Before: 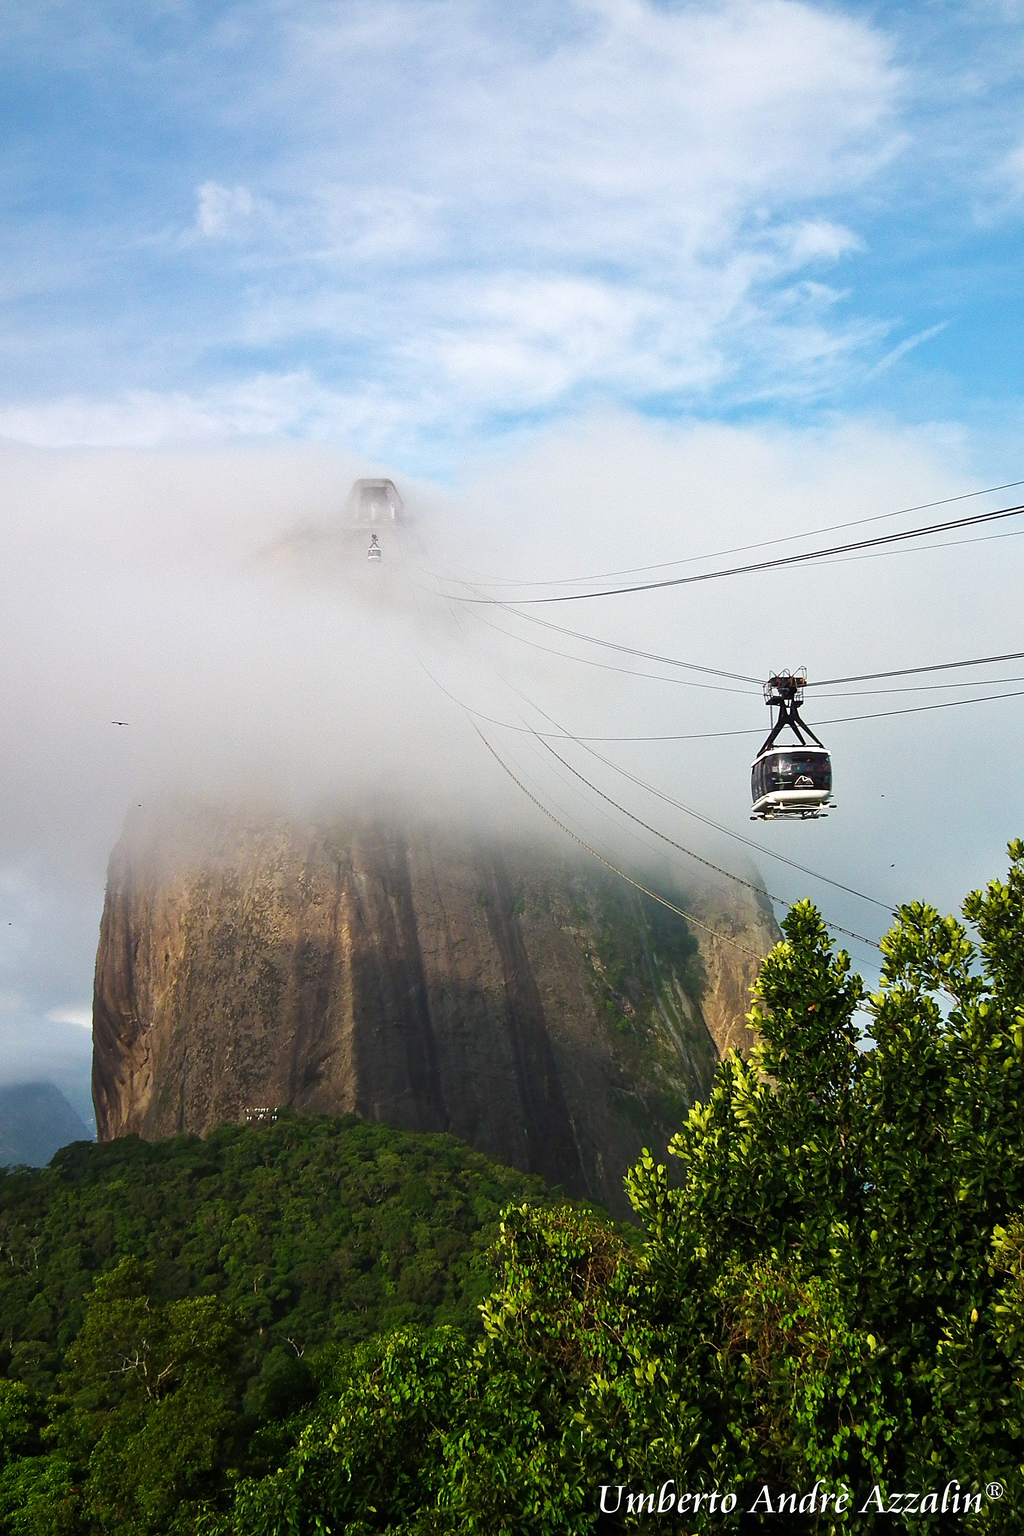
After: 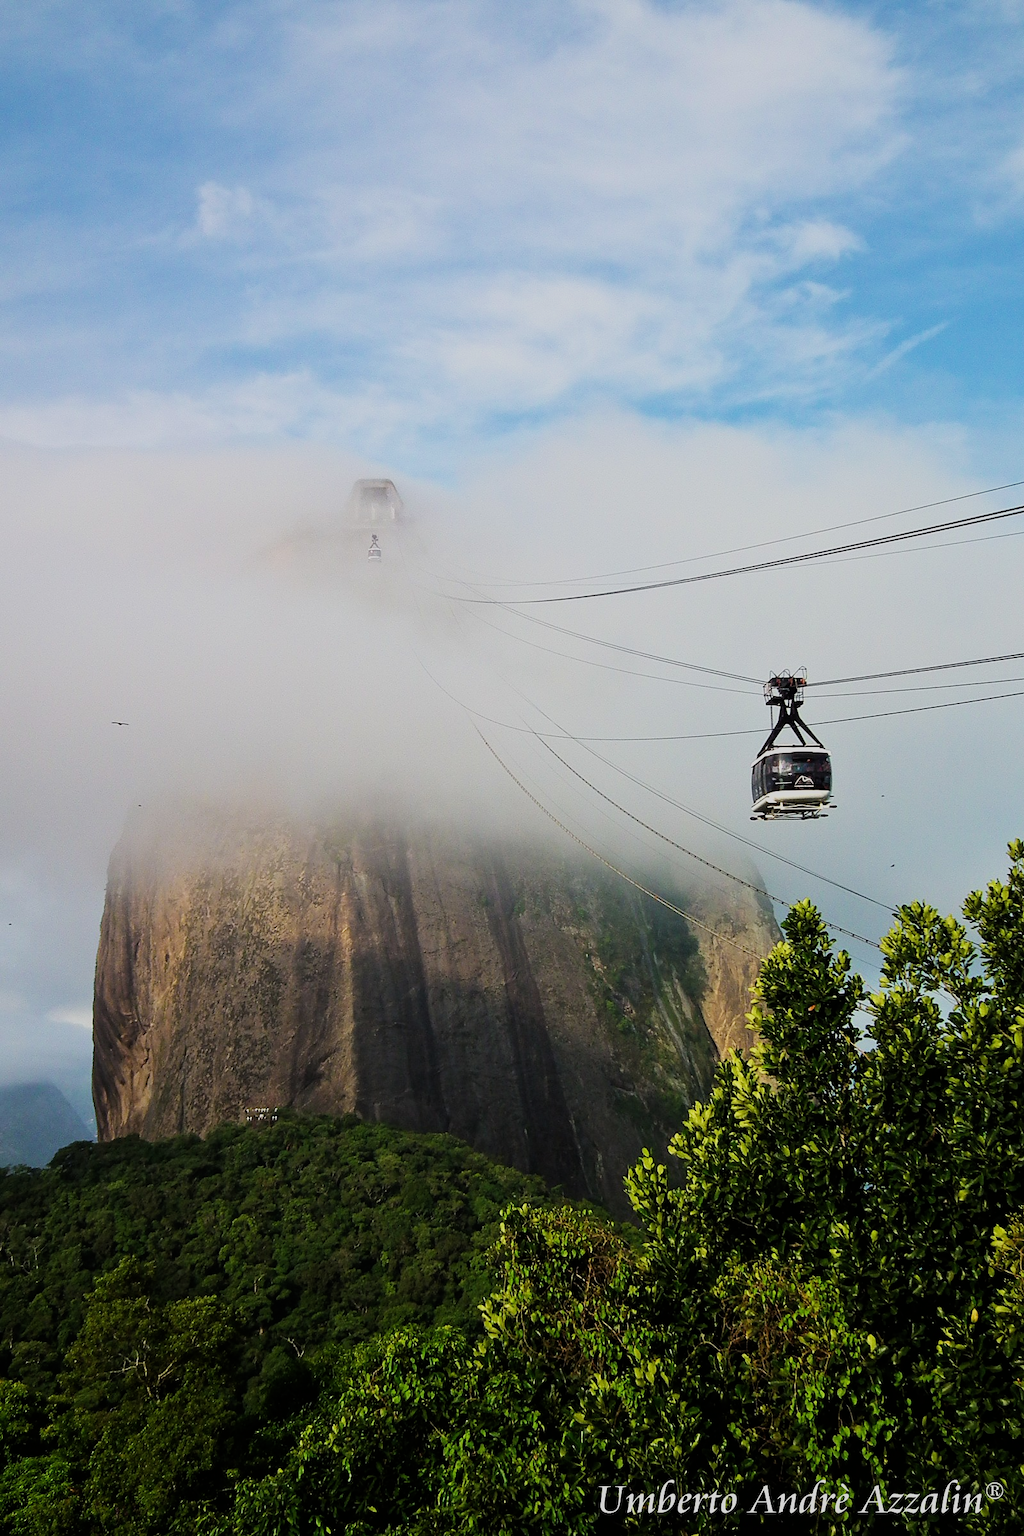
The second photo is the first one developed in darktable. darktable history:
filmic rgb: black relative exposure -7.65 EV, white relative exposure 4.56 EV, hardness 3.61, color science v6 (2022), enable highlight reconstruction true
